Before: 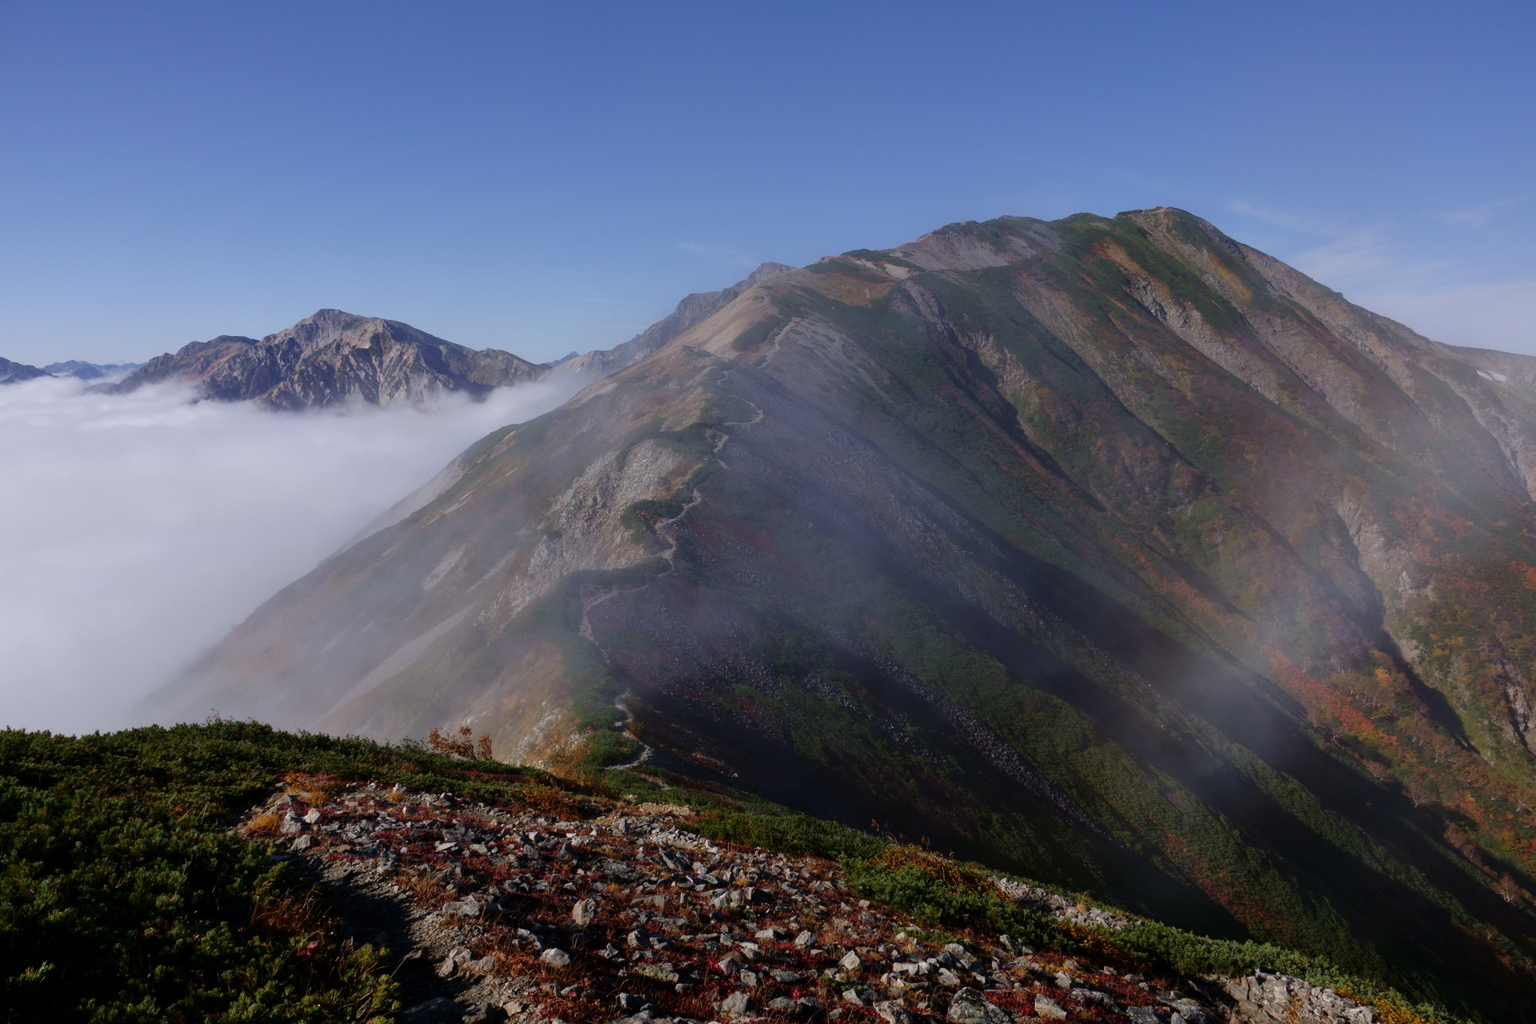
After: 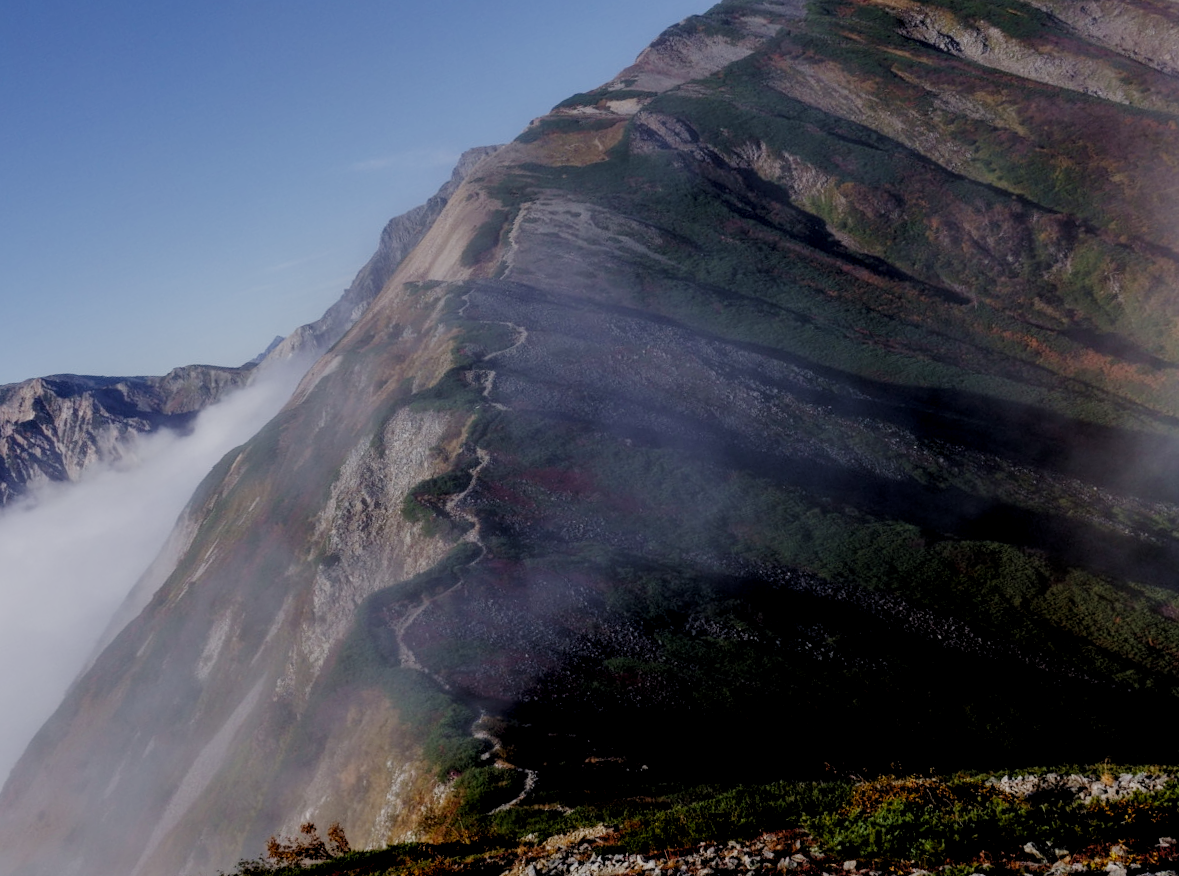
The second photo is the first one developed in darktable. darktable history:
filmic rgb: black relative exposure -5.05 EV, white relative exposure 4 EV, hardness 2.9, contrast 1.098, add noise in highlights 0.001, preserve chrominance no, color science v3 (2019), use custom middle-gray values true, contrast in highlights soft
crop and rotate: angle 19.54°, left 6.938%, right 4.355%, bottom 1.063%
local contrast: detail 130%
